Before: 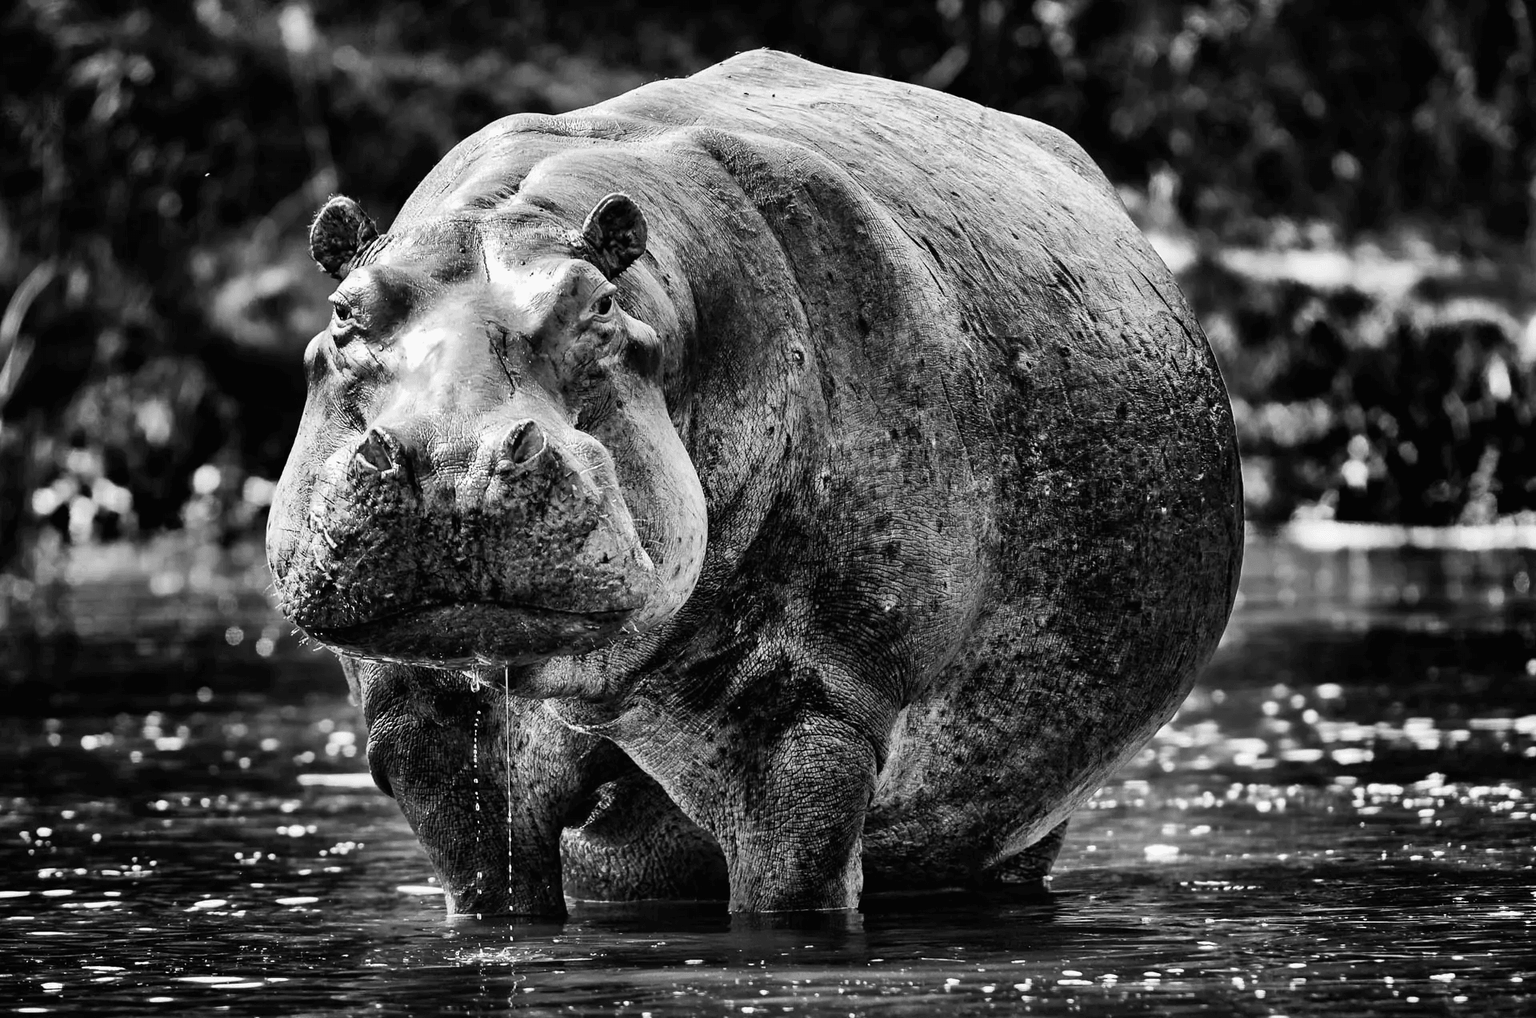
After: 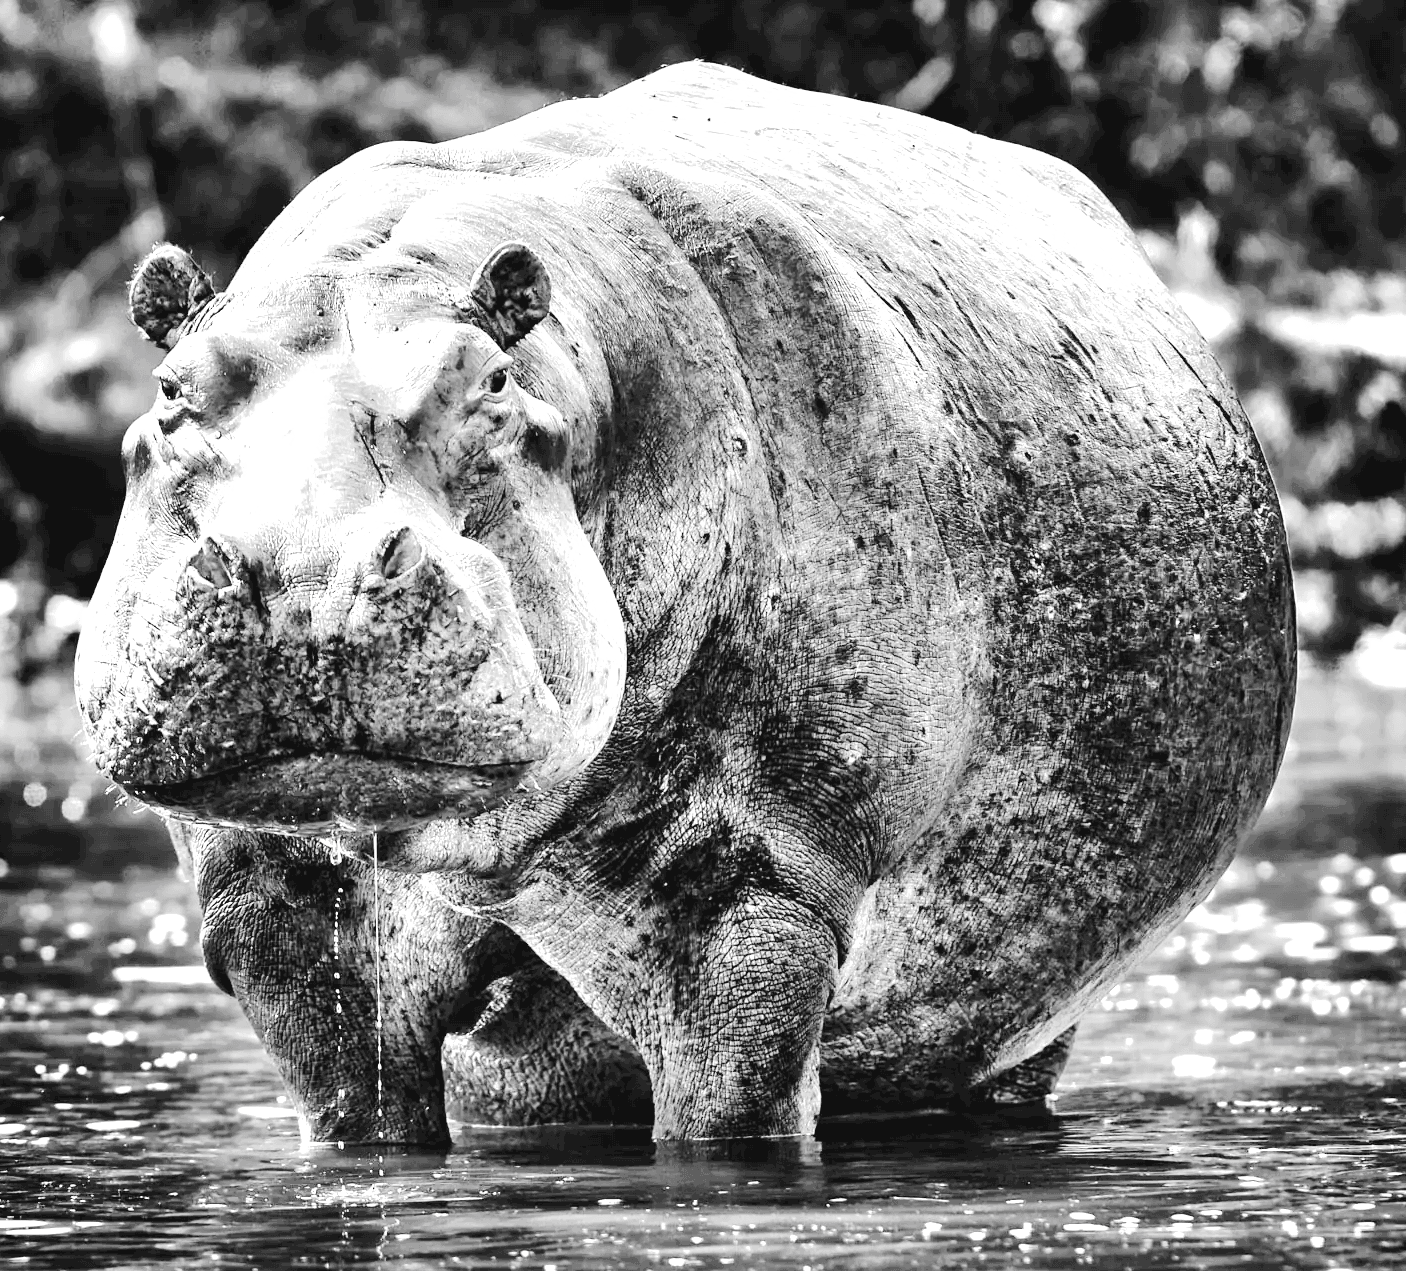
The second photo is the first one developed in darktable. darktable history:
contrast brightness saturation: contrast 0.1, saturation -0.36
tone curve: curves: ch0 [(0, 0) (0.003, 0.021) (0.011, 0.033) (0.025, 0.059) (0.044, 0.097) (0.069, 0.141) (0.1, 0.186) (0.136, 0.237) (0.177, 0.298) (0.224, 0.378) (0.277, 0.47) (0.335, 0.542) (0.399, 0.605) (0.468, 0.678) (0.543, 0.724) (0.623, 0.787) (0.709, 0.829) (0.801, 0.875) (0.898, 0.912) (1, 1)], preserve colors none
exposure: exposure 0.999 EV, compensate highlight preservation false
crop: left 13.443%, right 13.31%
